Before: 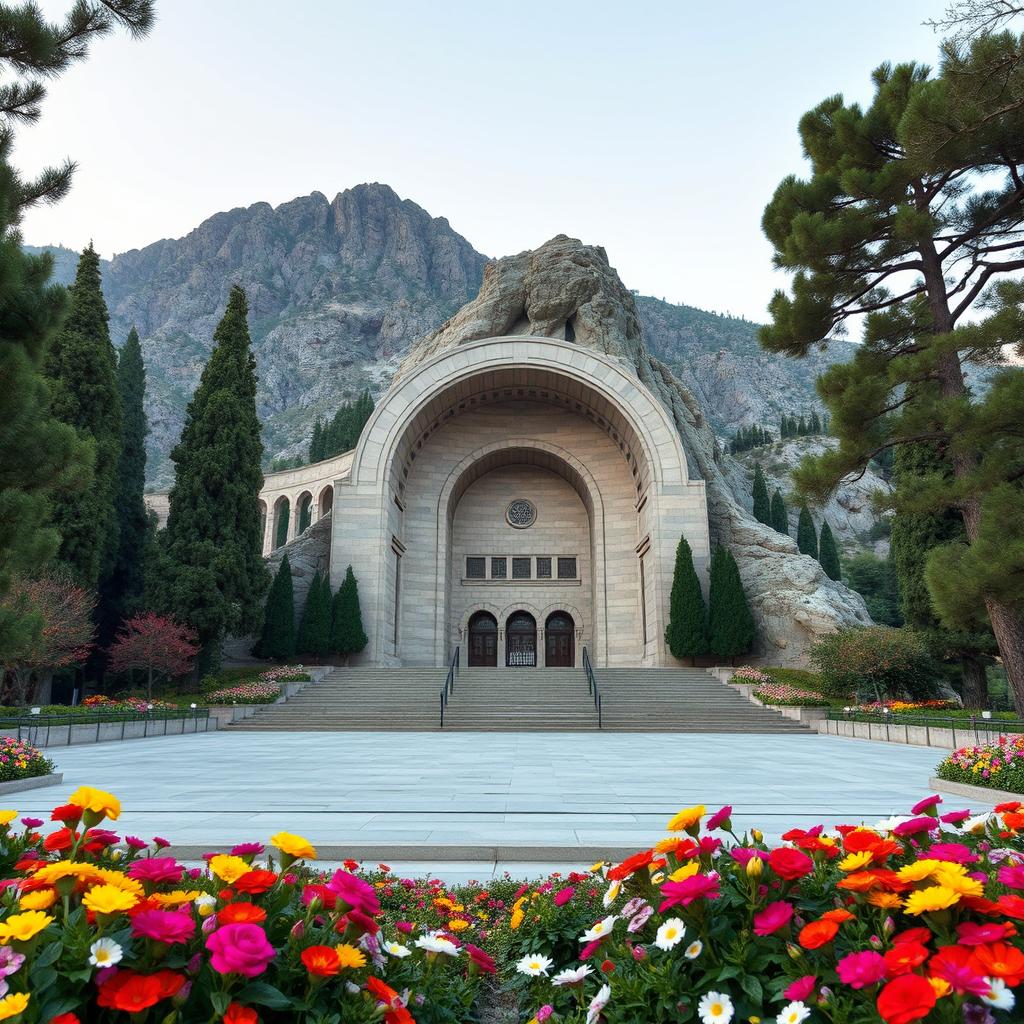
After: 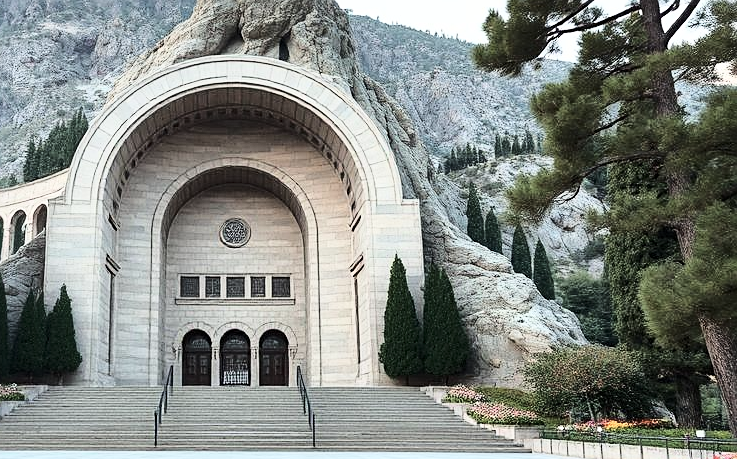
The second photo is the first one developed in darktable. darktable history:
contrast brightness saturation: contrast 0.097, saturation -0.359
crop and rotate: left 27.953%, top 27.465%, bottom 27.68%
base curve: curves: ch0 [(0, 0) (0.028, 0.03) (0.121, 0.232) (0.46, 0.748) (0.859, 0.968) (1, 1)]
sharpen: on, module defaults
exposure: black level correction 0, compensate exposure bias true, compensate highlight preservation false
